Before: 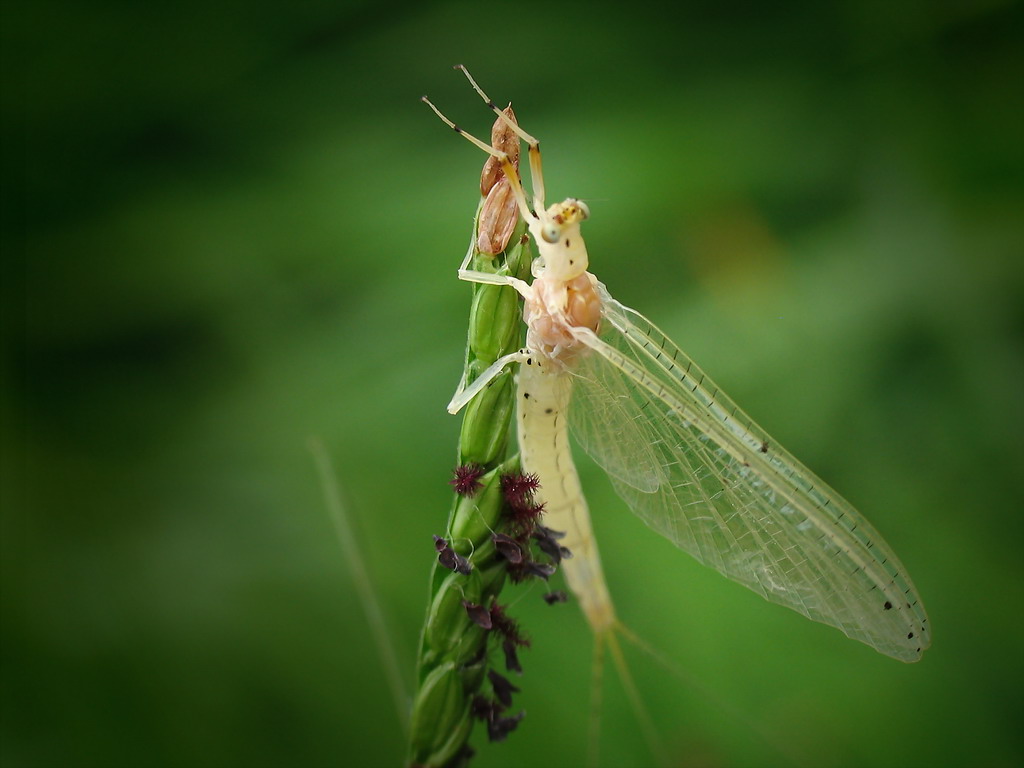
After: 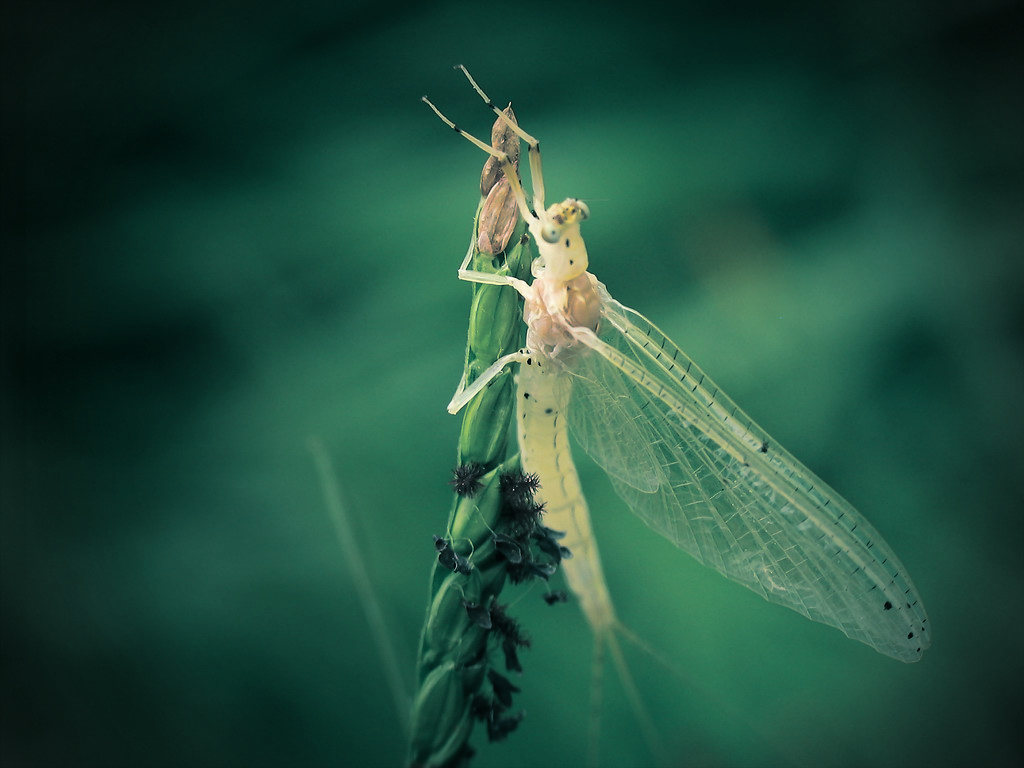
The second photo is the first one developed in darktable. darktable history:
split-toning: shadows › hue 186.43°, highlights › hue 49.29°, compress 30.29%
tone curve: curves: ch0 [(0, 0) (0.08, 0.056) (0.4, 0.4) (0.6, 0.612) (0.92, 0.924) (1, 1)], color space Lab, linked channels, preserve colors none
vignetting: unbound false
